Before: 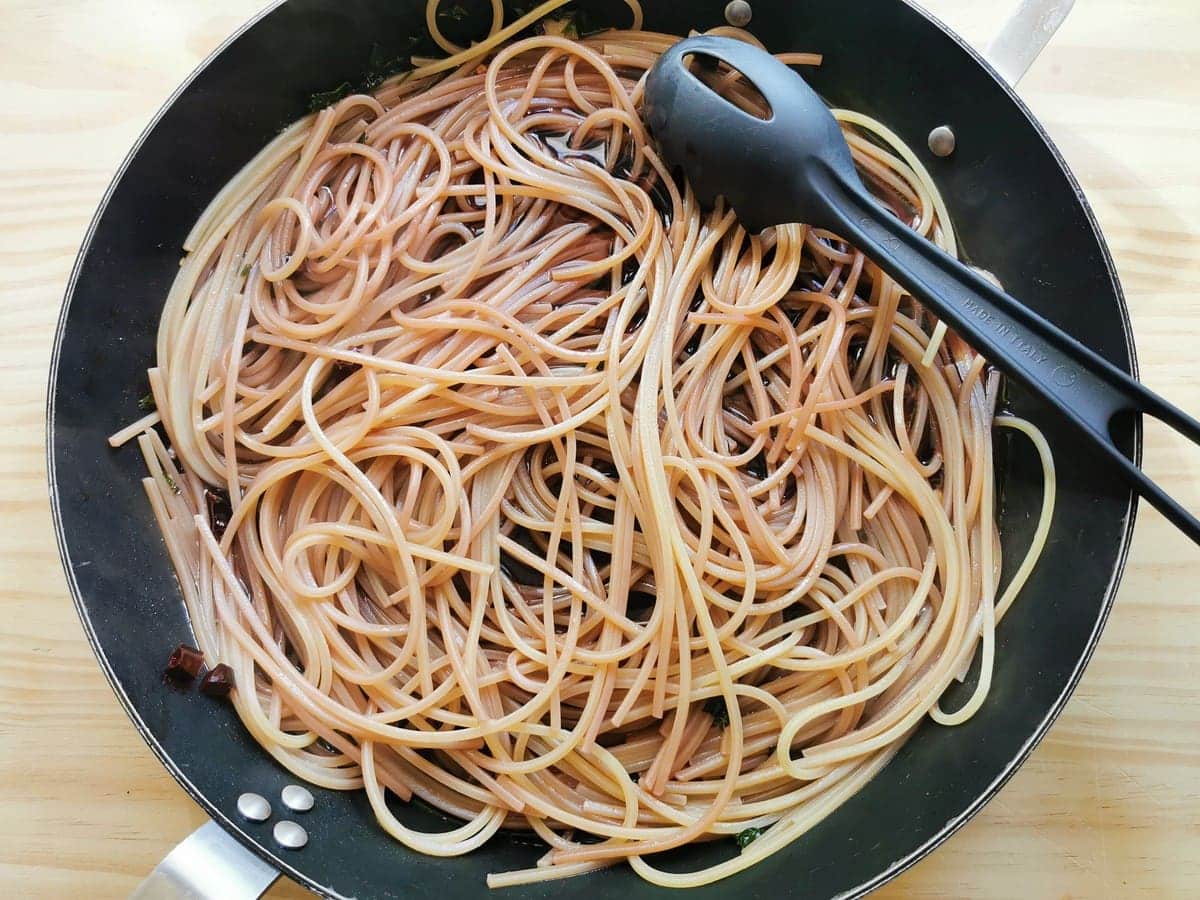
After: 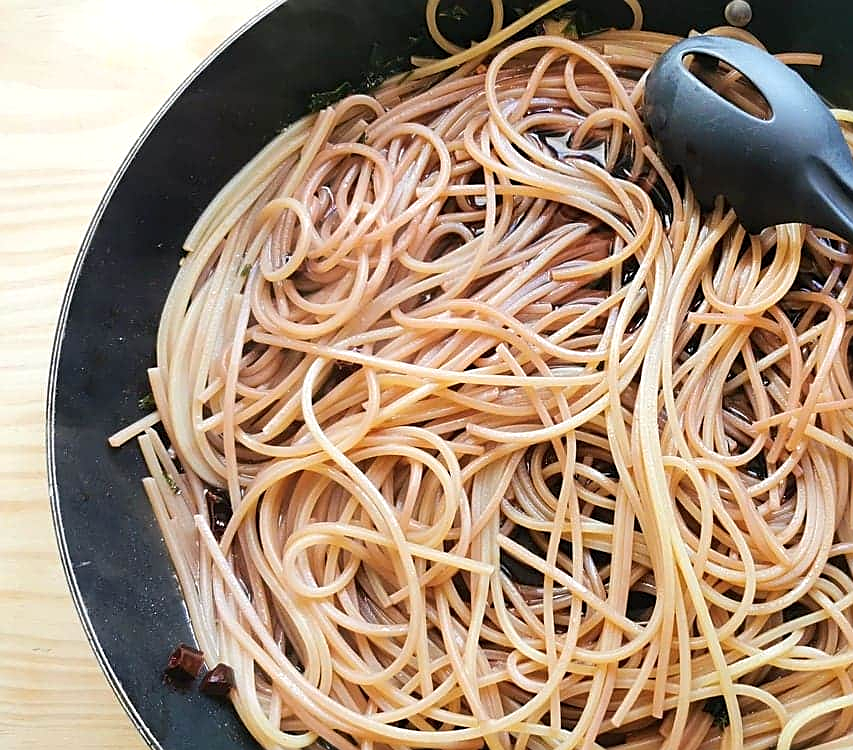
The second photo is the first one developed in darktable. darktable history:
exposure: exposure 0.217 EV, compensate highlight preservation false
crop: right 28.885%, bottom 16.626%
sharpen: on, module defaults
